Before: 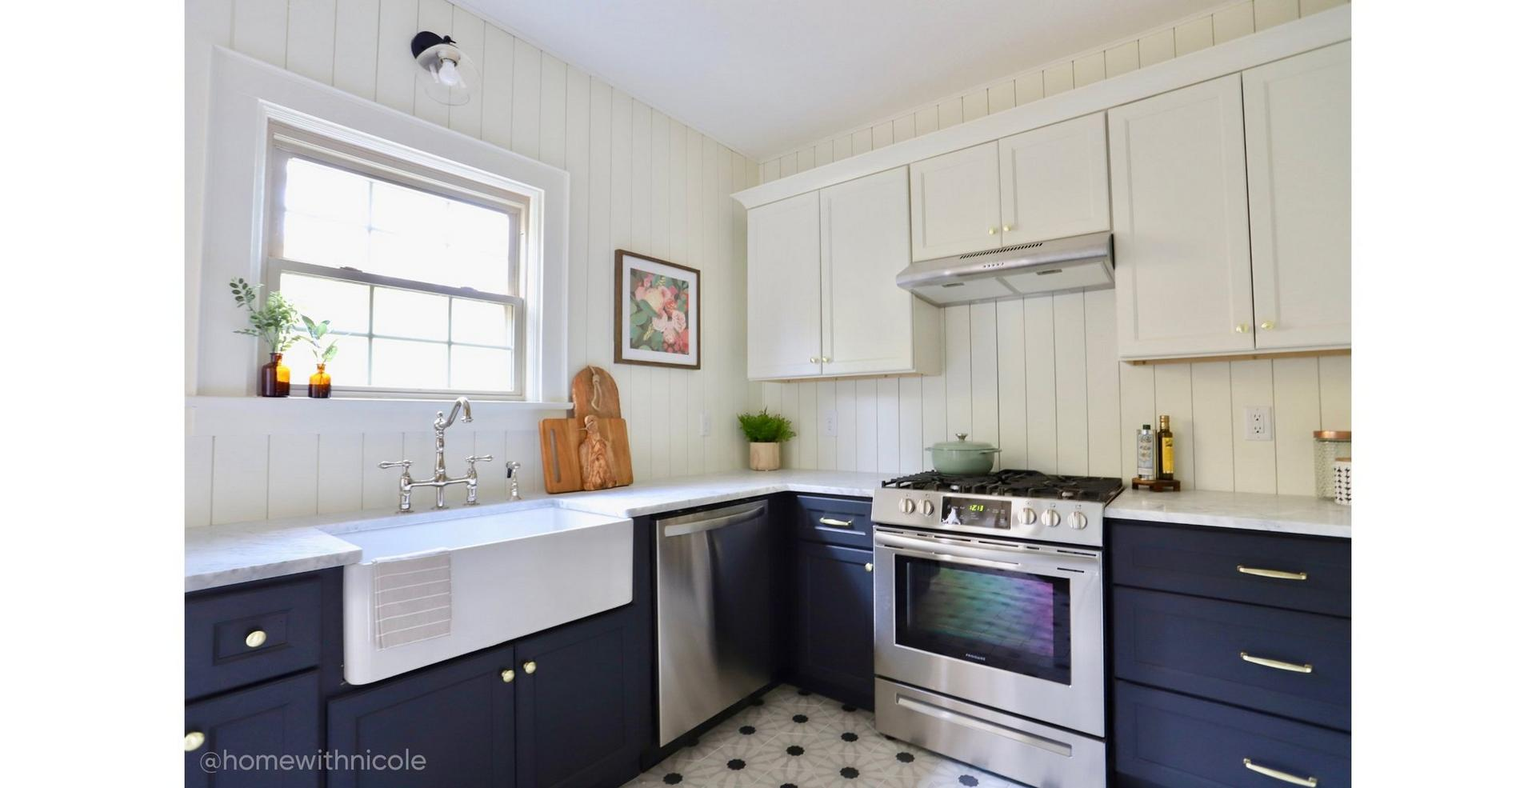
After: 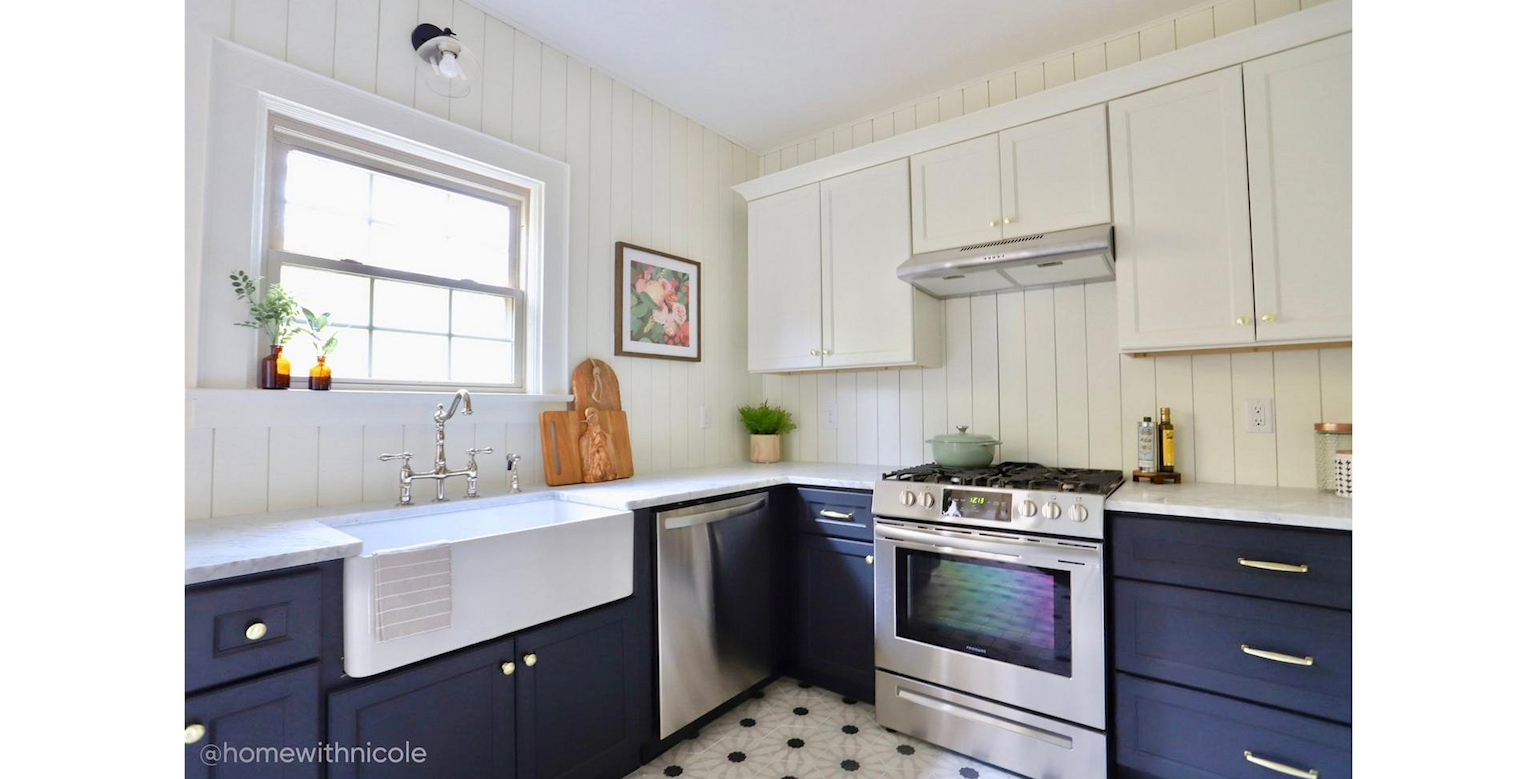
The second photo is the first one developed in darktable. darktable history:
crop: top 1.049%, right 0.001%
tone equalizer: -8 EV 0.001 EV, -7 EV -0.004 EV, -6 EV 0.009 EV, -5 EV 0.032 EV, -4 EV 0.276 EV, -3 EV 0.644 EV, -2 EV 0.584 EV, -1 EV 0.187 EV, +0 EV 0.024 EV
